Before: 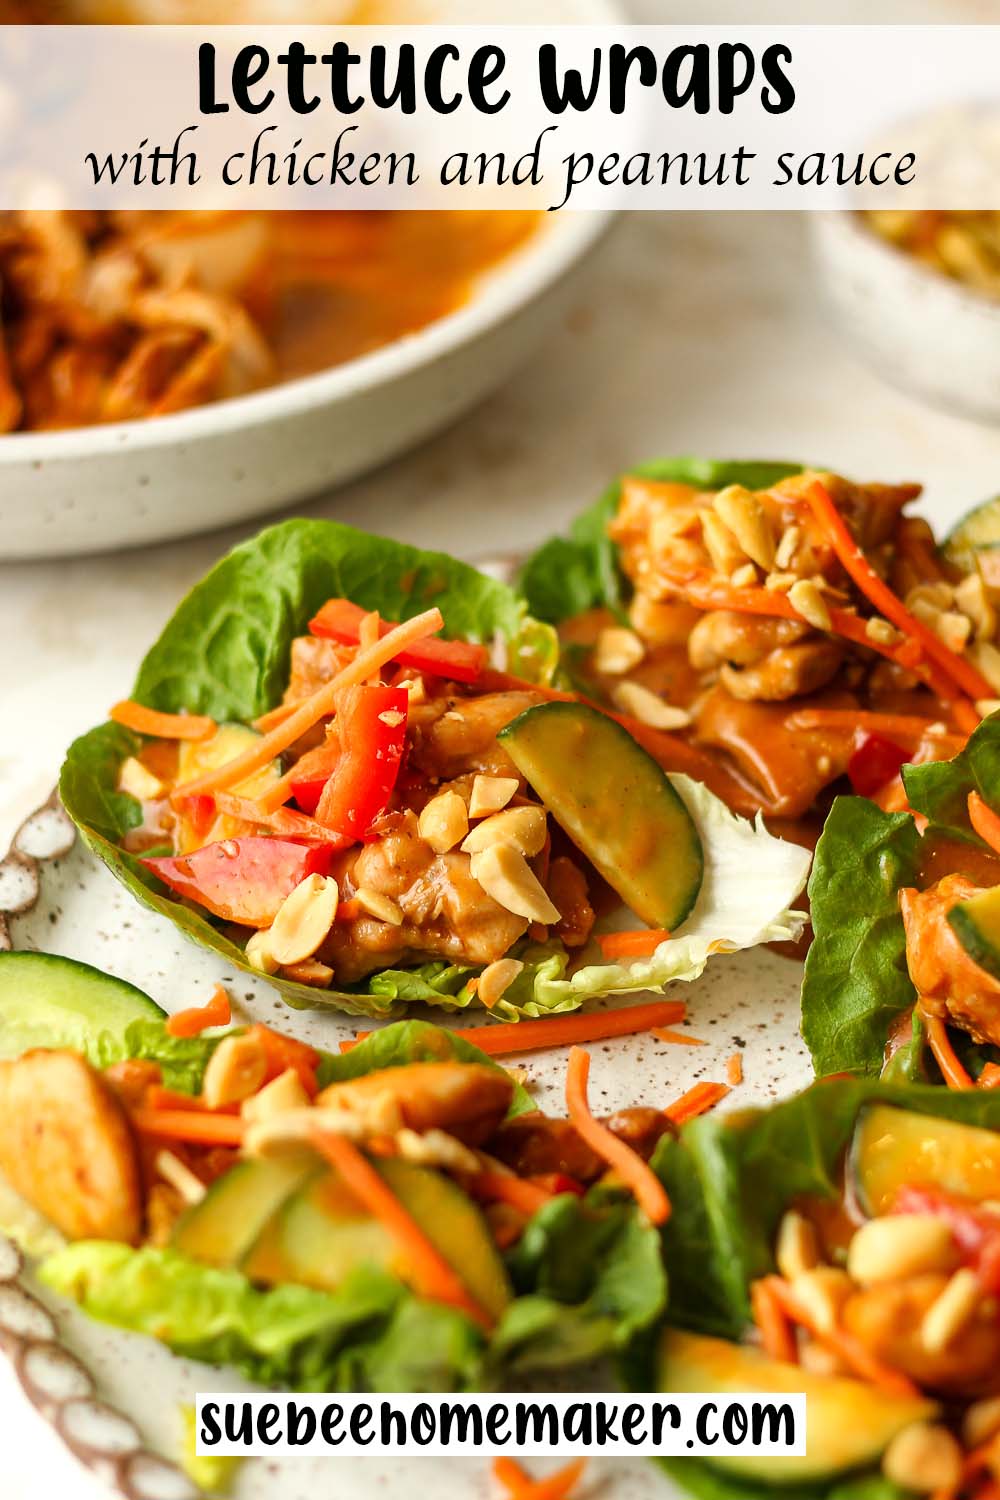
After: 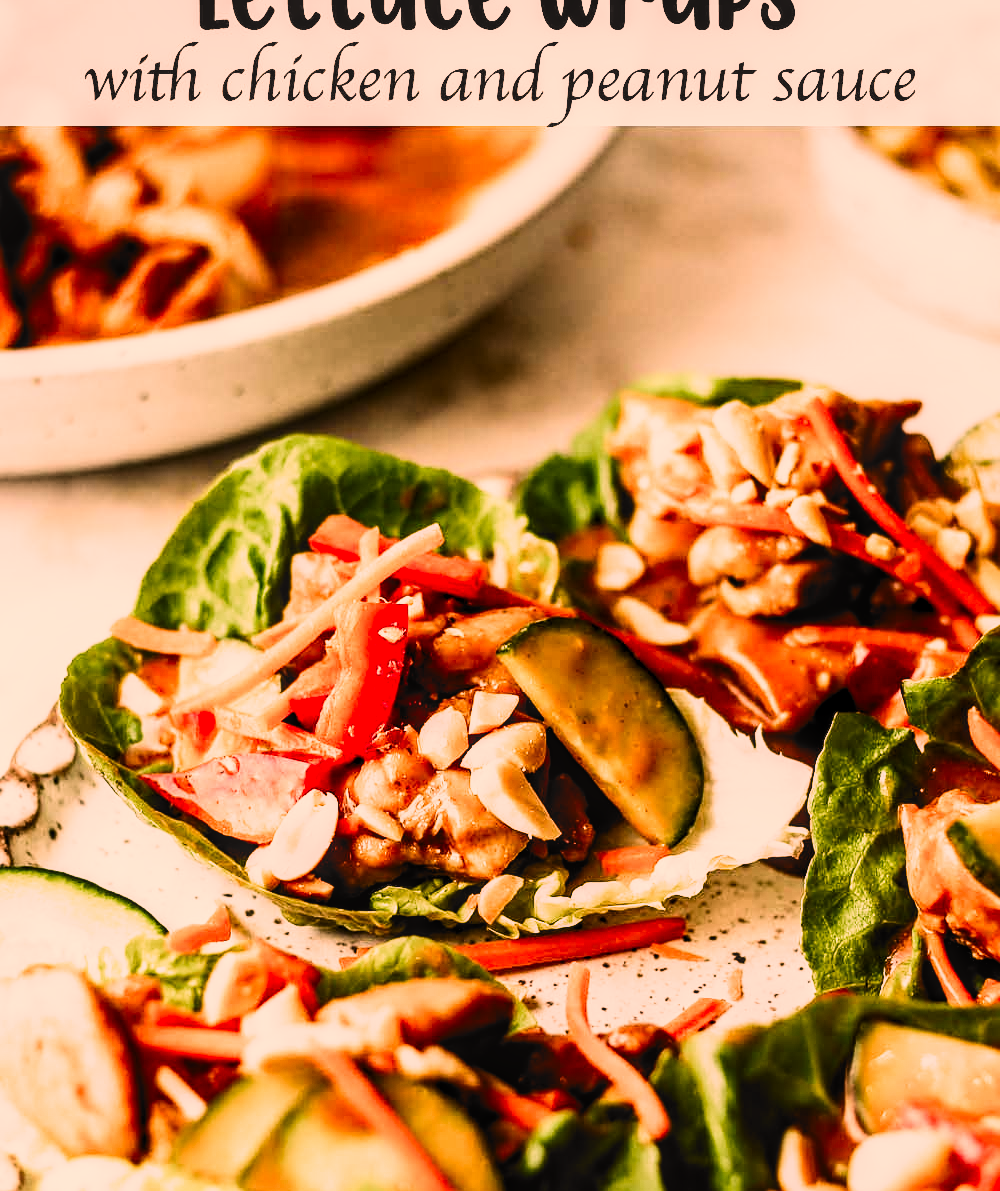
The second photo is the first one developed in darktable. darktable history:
local contrast: on, module defaults
sharpen: amount 0.202
color correction: highlights a* 20.82, highlights b* 19.39
filmic rgb: black relative exposure -5.07 EV, white relative exposure 3.54 EV, hardness 3.18, contrast 1.184, highlights saturation mix -29.57%, add noise in highlights 0.002, preserve chrominance luminance Y, color science v3 (2019), use custom middle-gray values true, contrast in highlights soft
crop and rotate: top 5.65%, bottom 14.898%
contrast brightness saturation: contrast 0.411, brightness 0.046, saturation 0.25
